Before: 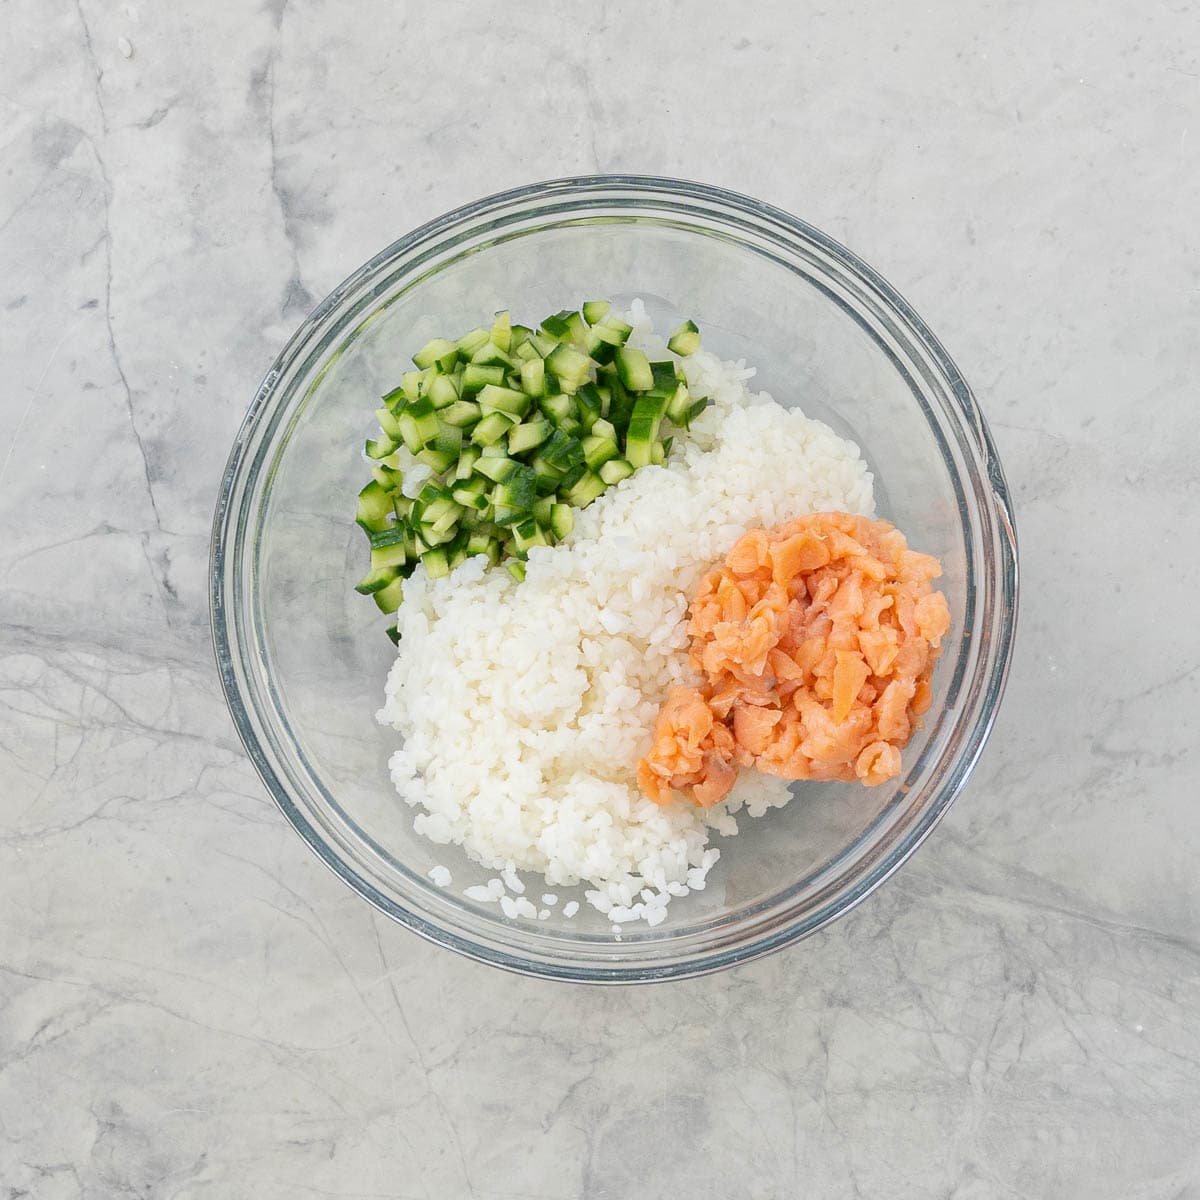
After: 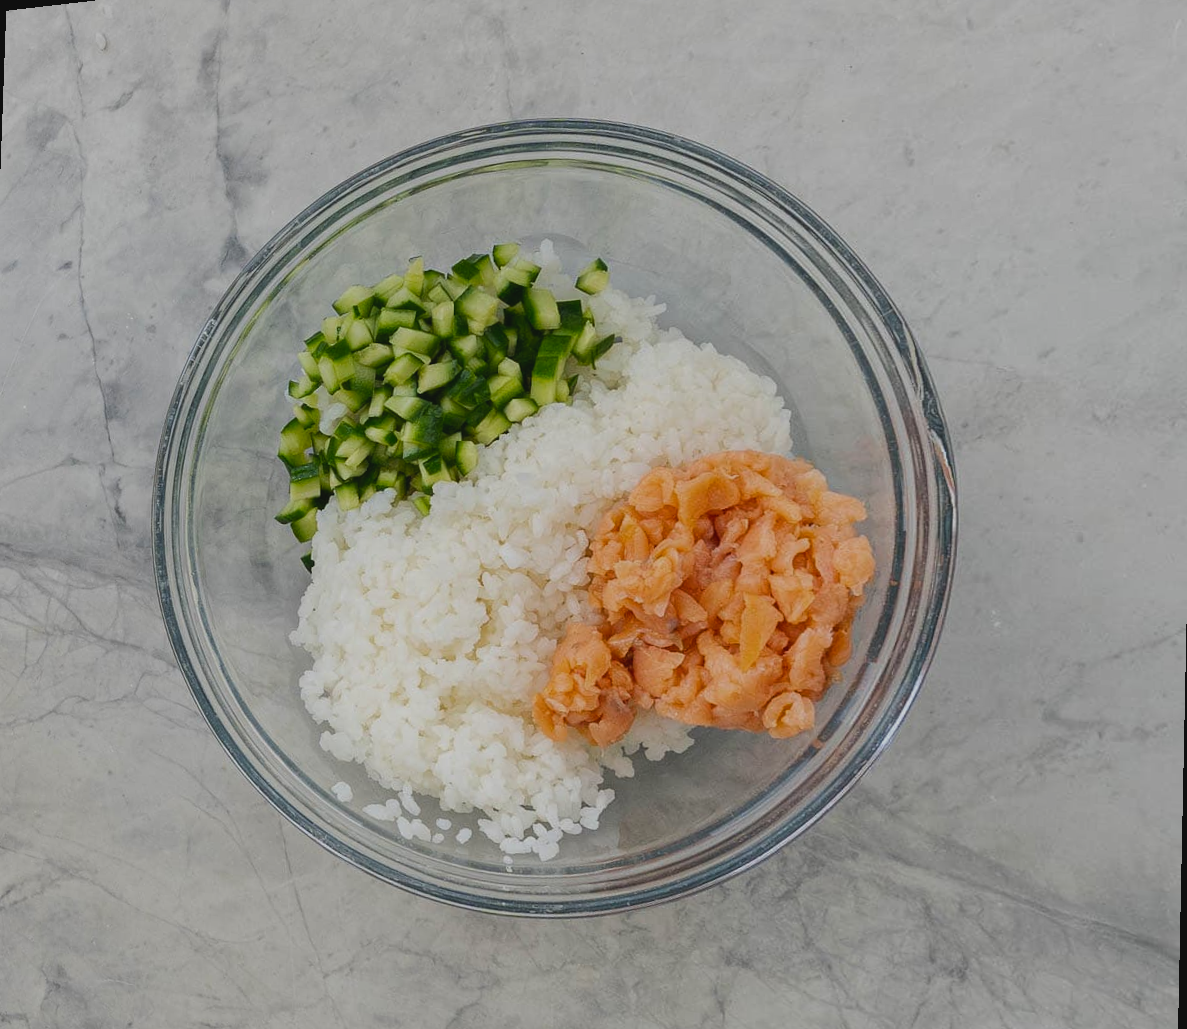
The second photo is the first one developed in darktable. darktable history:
rotate and perspective: rotation 1.69°, lens shift (vertical) -0.023, lens shift (horizontal) -0.291, crop left 0.025, crop right 0.988, crop top 0.092, crop bottom 0.842
color balance rgb: shadows lift › luminance -20%, power › hue 72.24°, highlights gain › luminance 15%, global offset › hue 171.6°, perceptual saturation grading › highlights -15%, perceptual saturation grading › shadows 25%, global vibrance 30%, contrast 10%
exposure: black level correction -0.016, exposure -1.018 EV, compensate highlight preservation false
